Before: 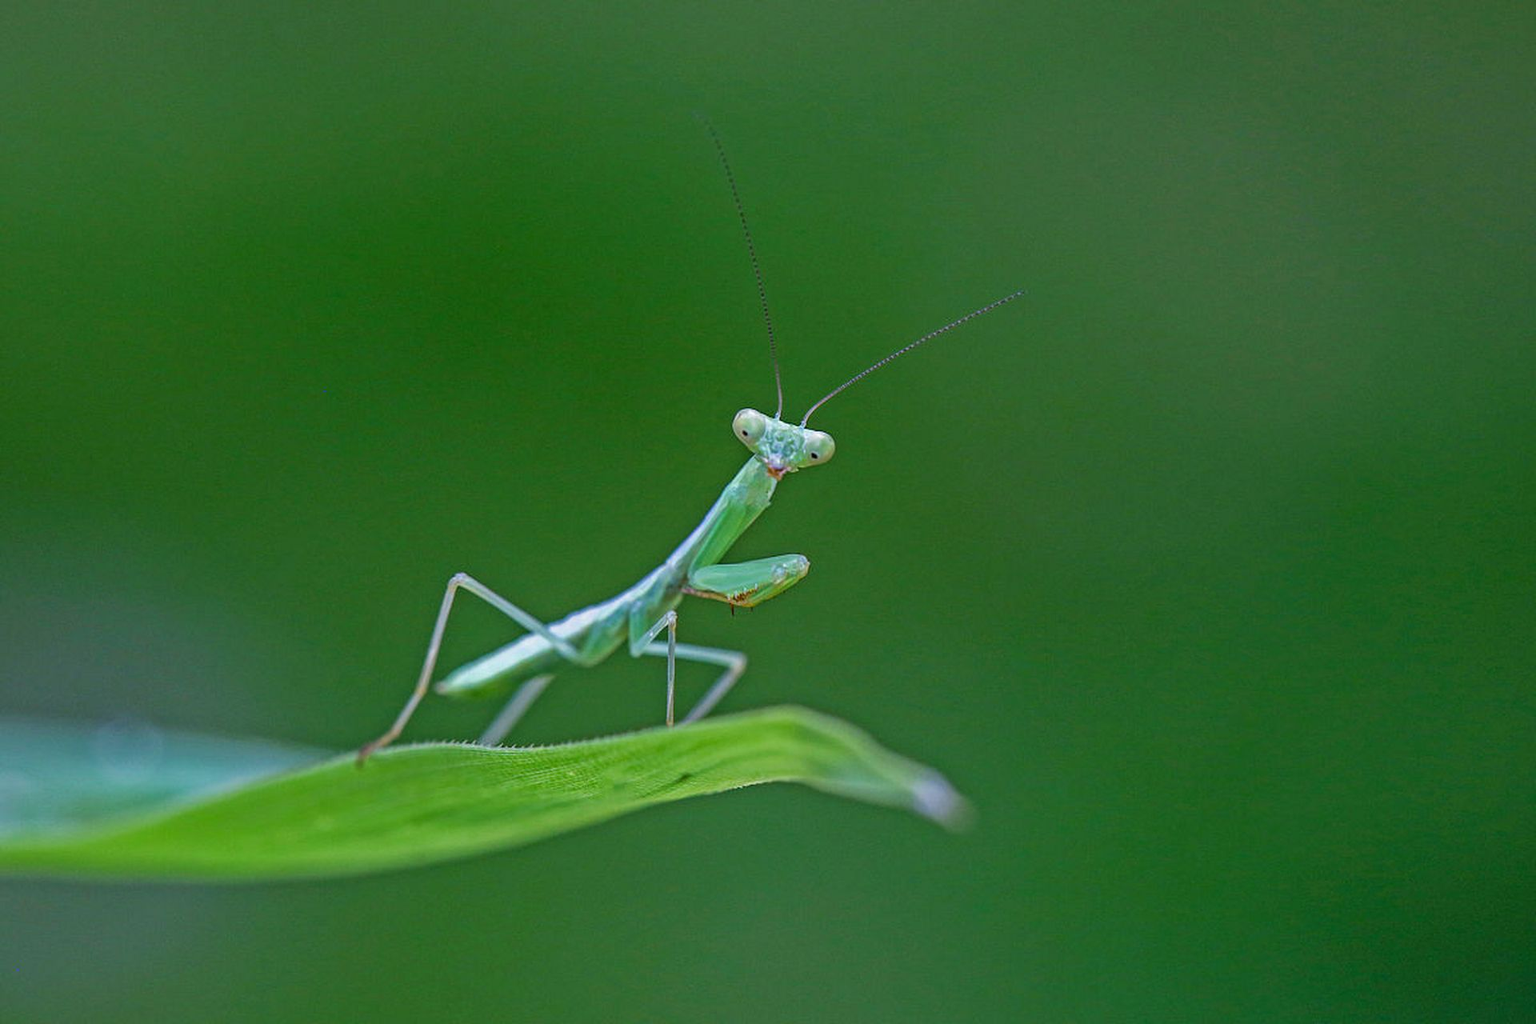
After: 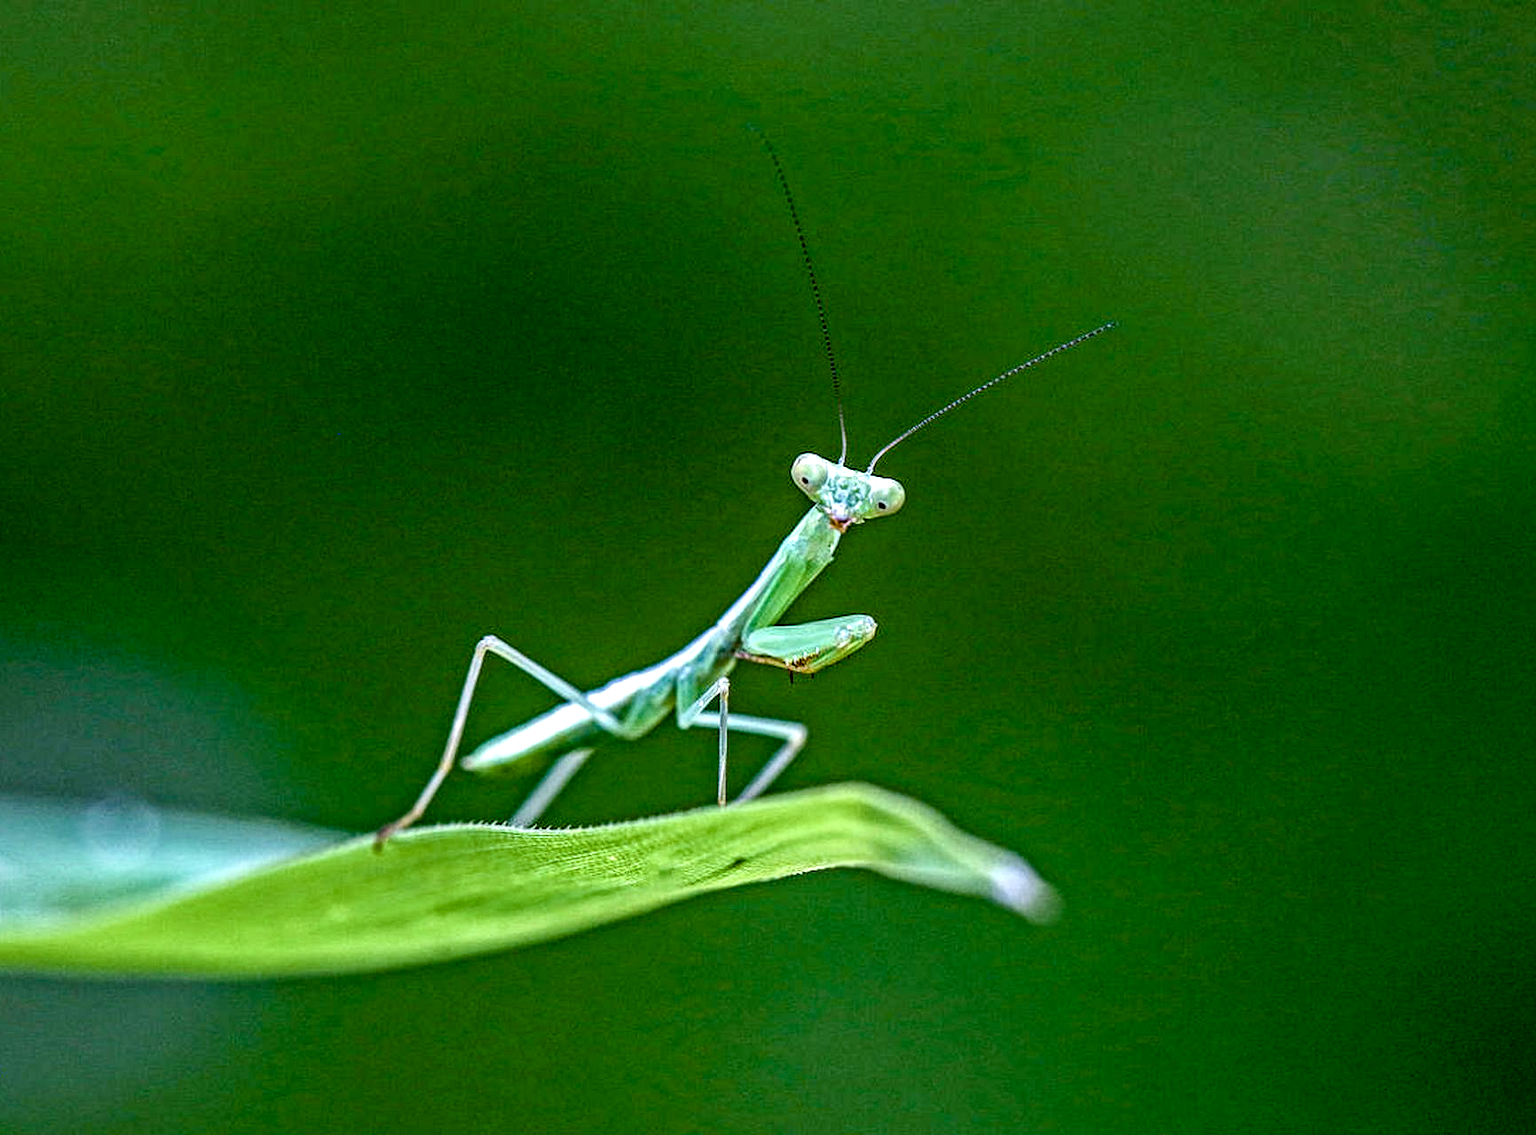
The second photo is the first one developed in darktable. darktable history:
crop and rotate: left 1.278%, right 8.558%
contrast brightness saturation: saturation -0.166
color balance rgb: global offset › luminance -1.434%, perceptual saturation grading › global saturation 20%, perceptual saturation grading › highlights -25.855%, perceptual saturation grading › shadows 50.448%, global vibrance 23.943%
tone equalizer: -8 EV -0.732 EV, -7 EV -0.7 EV, -6 EV -0.587 EV, -5 EV -0.397 EV, -3 EV 0.388 EV, -2 EV 0.6 EV, -1 EV 0.674 EV, +0 EV 0.722 EV, edges refinement/feathering 500, mask exposure compensation -1.57 EV, preserve details no
local contrast: highlights 60%, shadows 63%, detail 160%
